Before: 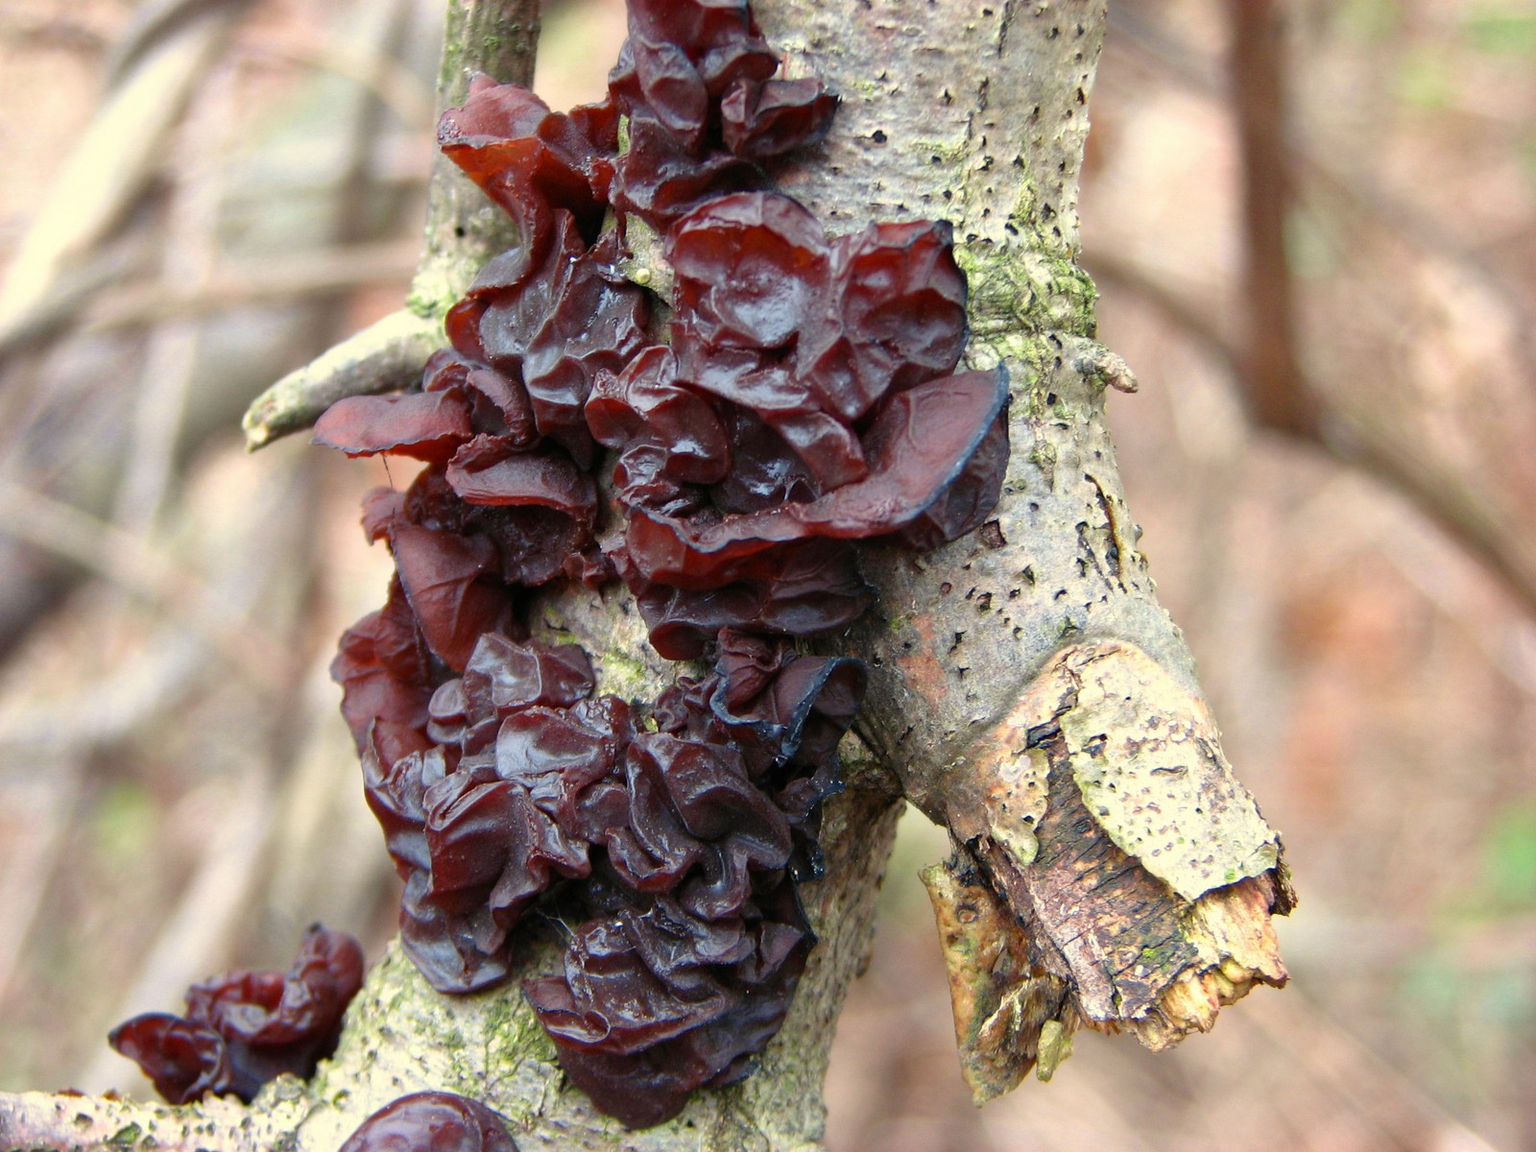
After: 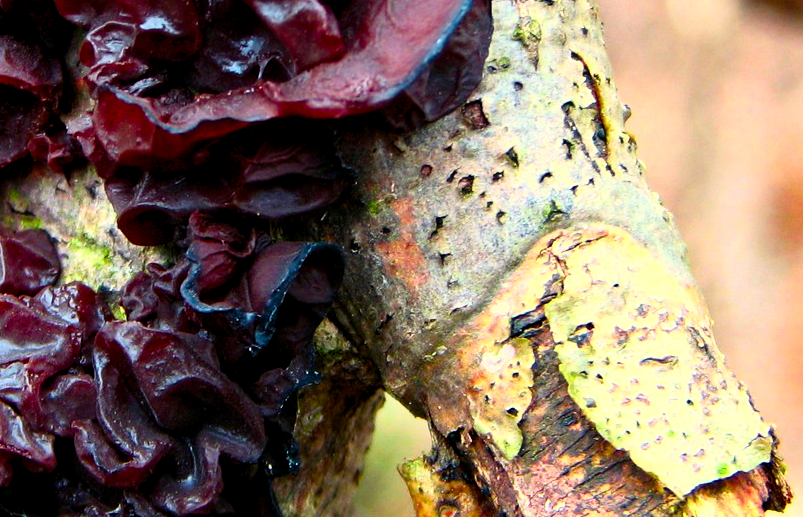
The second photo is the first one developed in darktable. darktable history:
crop: left 34.99%, top 36.9%, right 14.767%, bottom 20.008%
levels: levels [0.026, 0.507, 0.987]
tone curve: curves: ch0 [(0, 0) (0.139, 0.067) (0.319, 0.269) (0.498, 0.505) (0.725, 0.824) (0.864, 0.945) (0.985, 1)]; ch1 [(0, 0) (0.291, 0.197) (0.456, 0.426) (0.495, 0.488) (0.557, 0.578) (0.599, 0.644) (0.702, 0.786) (1, 1)]; ch2 [(0, 0) (0.125, 0.089) (0.353, 0.329) (0.447, 0.43) (0.557, 0.566) (0.63, 0.667) (1, 1)], color space Lab, independent channels, preserve colors none
color balance rgb: power › hue 328.47°, perceptual saturation grading › global saturation 29.693%, global vibrance 20%
